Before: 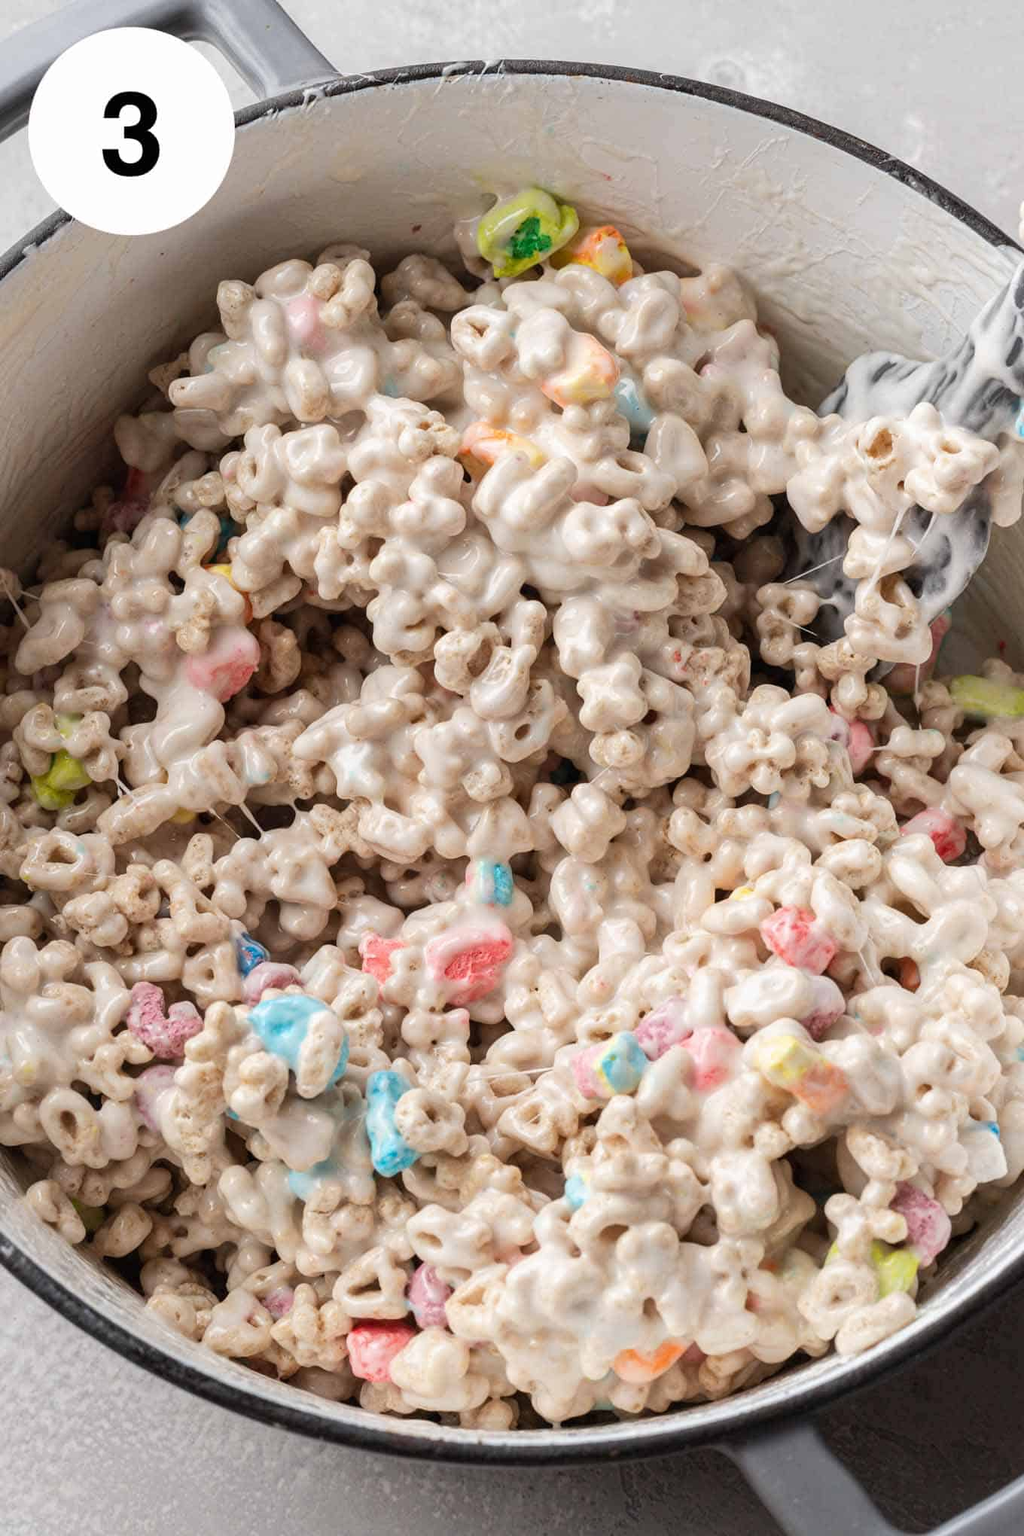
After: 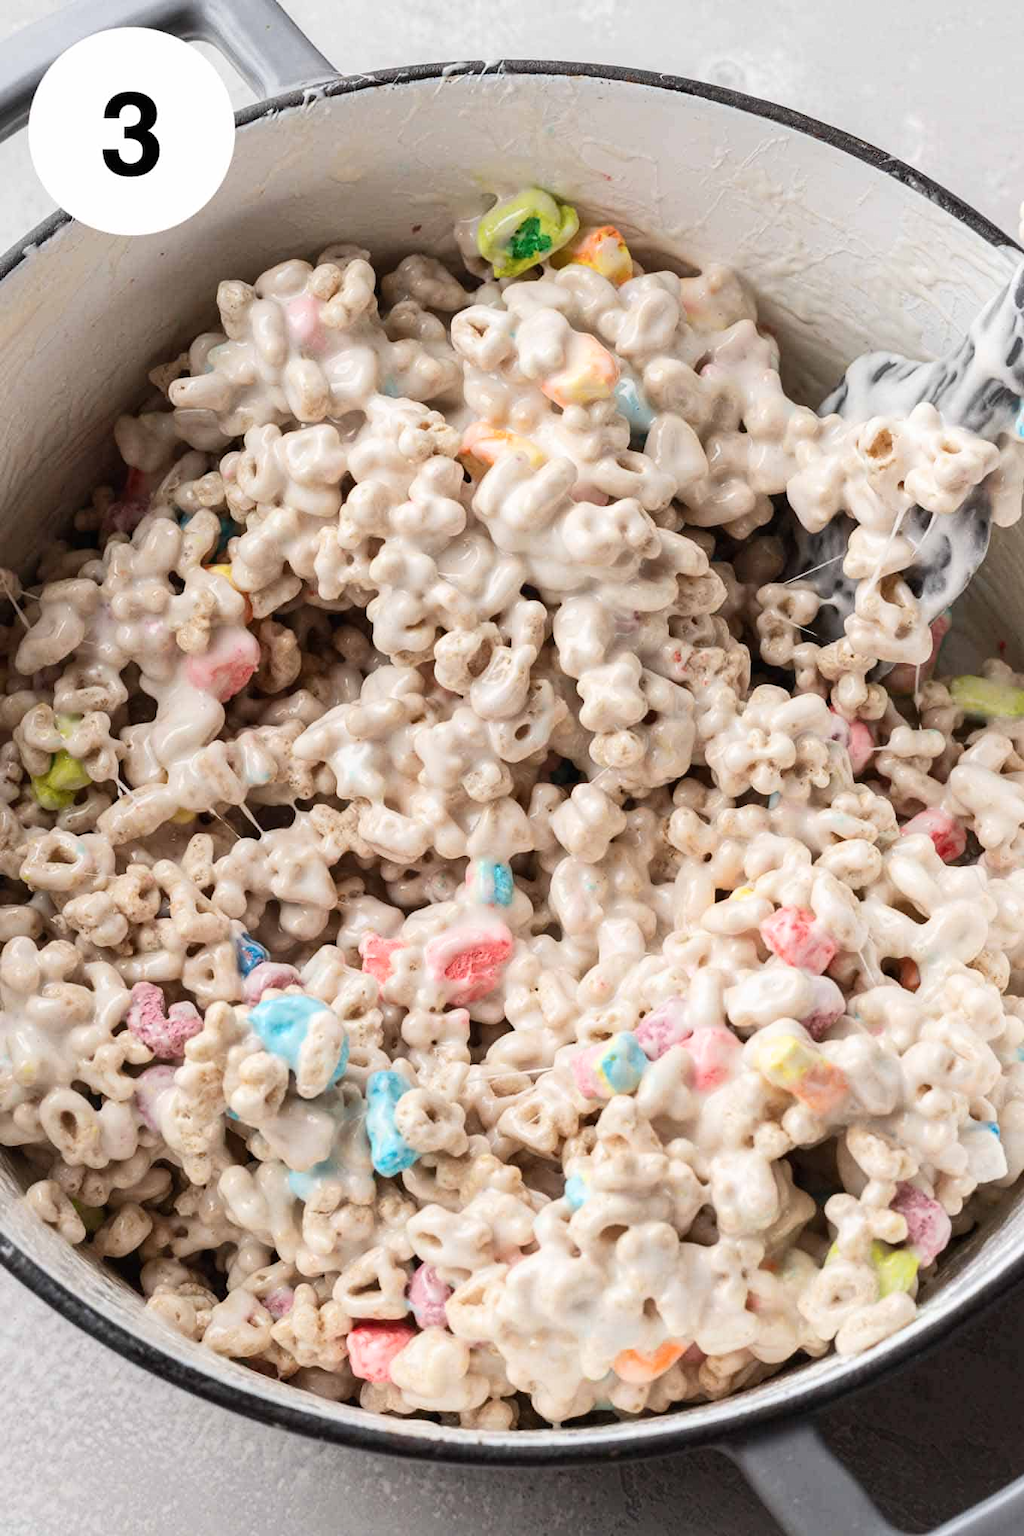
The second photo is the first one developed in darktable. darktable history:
color balance rgb: on, module defaults
contrast brightness saturation: contrast 0.15, brightness 0.05
